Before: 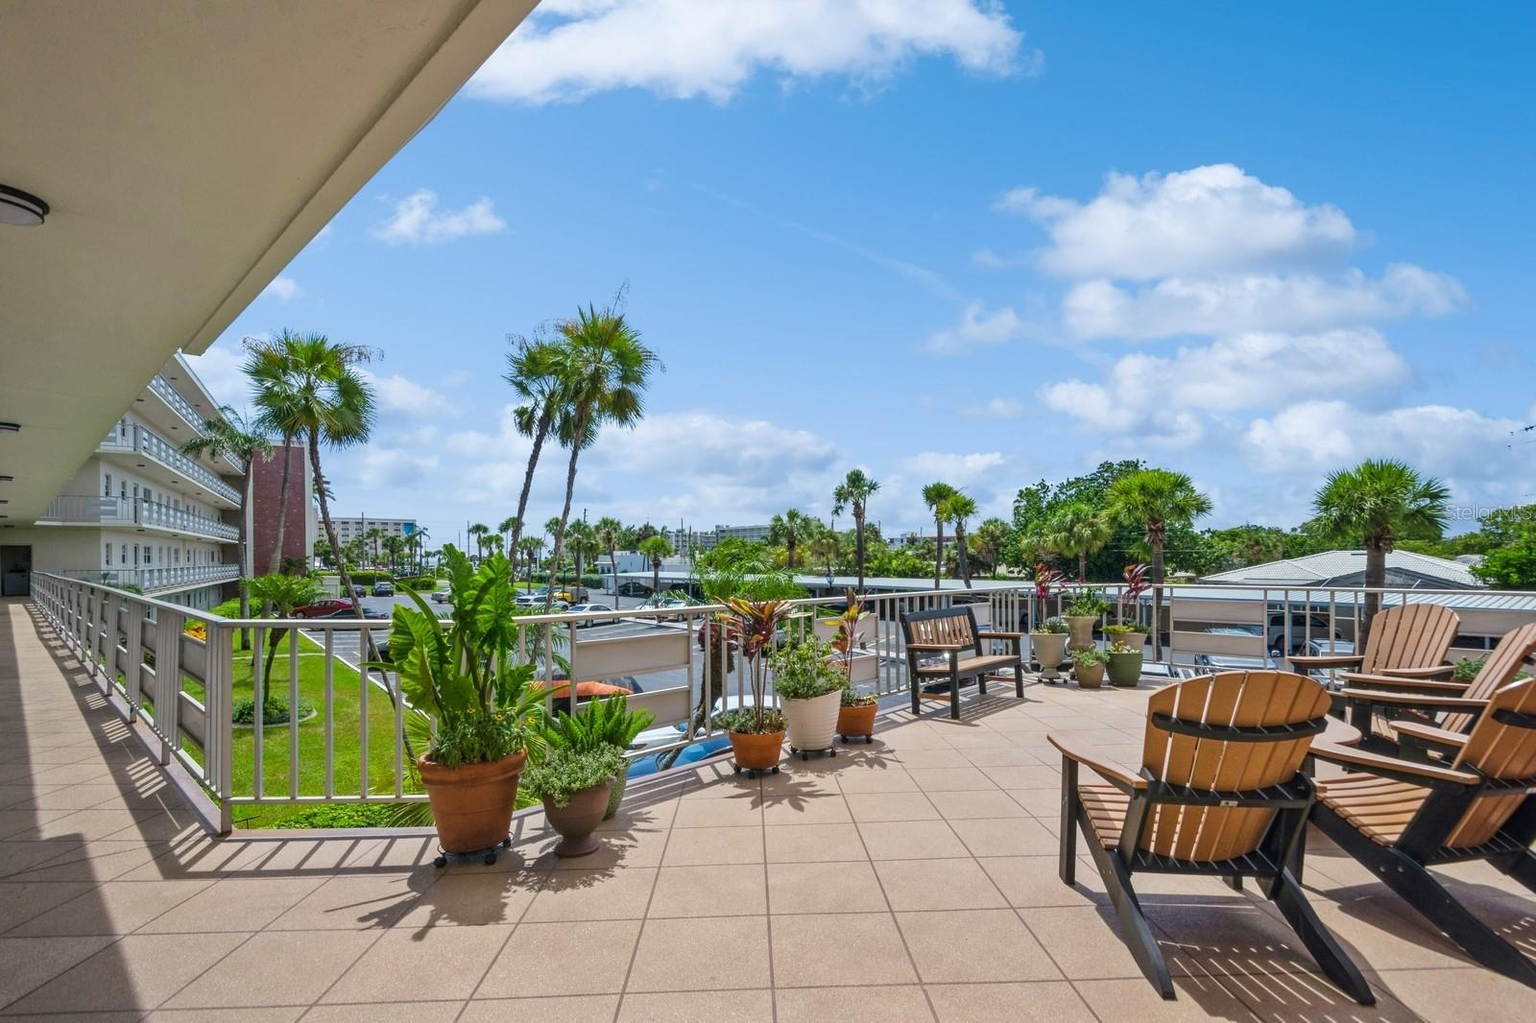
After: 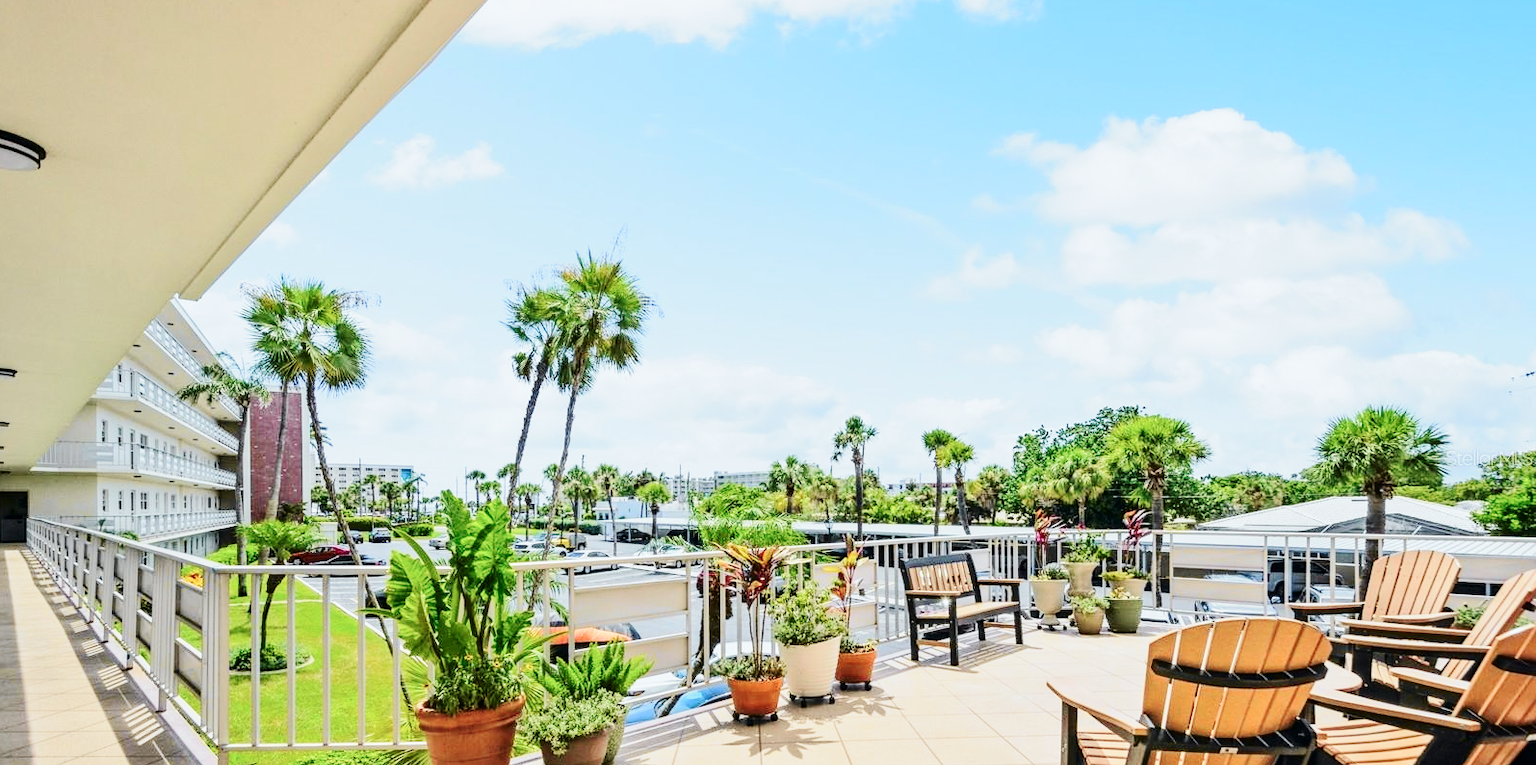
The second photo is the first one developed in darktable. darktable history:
crop: left 0.263%, top 5.534%, bottom 19.834%
base curve: curves: ch0 [(0, 0) (0.028, 0.03) (0.121, 0.232) (0.46, 0.748) (0.859, 0.968) (1, 1)], preserve colors none
contrast brightness saturation: saturation -0.048
tone curve: curves: ch0 [(0, 0) (0.037, 0.011) (0.135, 0.093) (0.266, 0.281) (0.461, 0.555) (0.581, 0.716) (0.675, 0.793) (0.767, 0.849) (0.91, 0.924) (1, 0.979)]; ch1 [(0, 0) (0.292, 0.278) (0.419, 0.423) (0.493, 0.492) (0.506, 0.5) (0.534, 0.529) (0.562, 0.562) (0.641, 0.663) (0.754, 0.76) (1, 1)]; ch2 [(0, 0) (0.294, 0.3) (0.361, 0.372) (0.429, 0.445) (0.478, 0.486) (0.502, 0.498) (0.518, 0.522) (0.531, 0.549) (0.561, 0.579) (0.64, 0.645) (0.7, 0.7) (0.861, 0.808) (1, 0.951)], color space Lab, independent channels, preserve colors none
